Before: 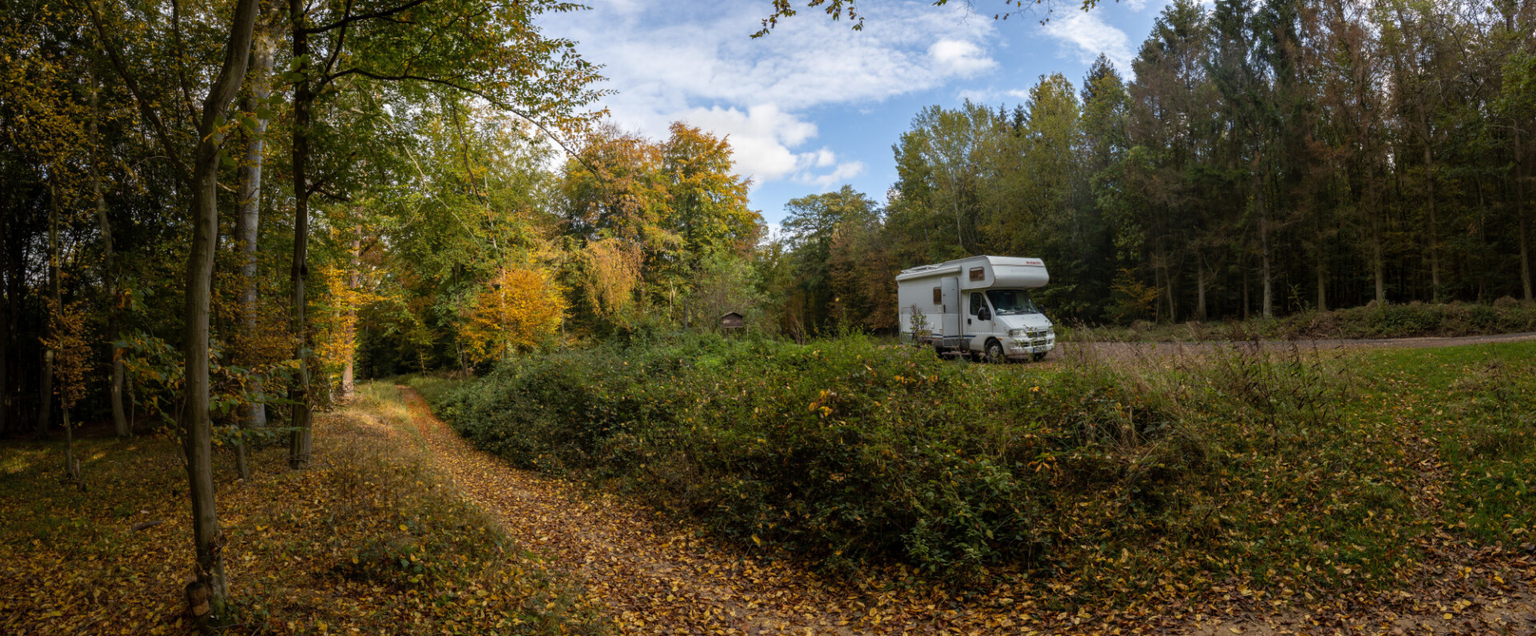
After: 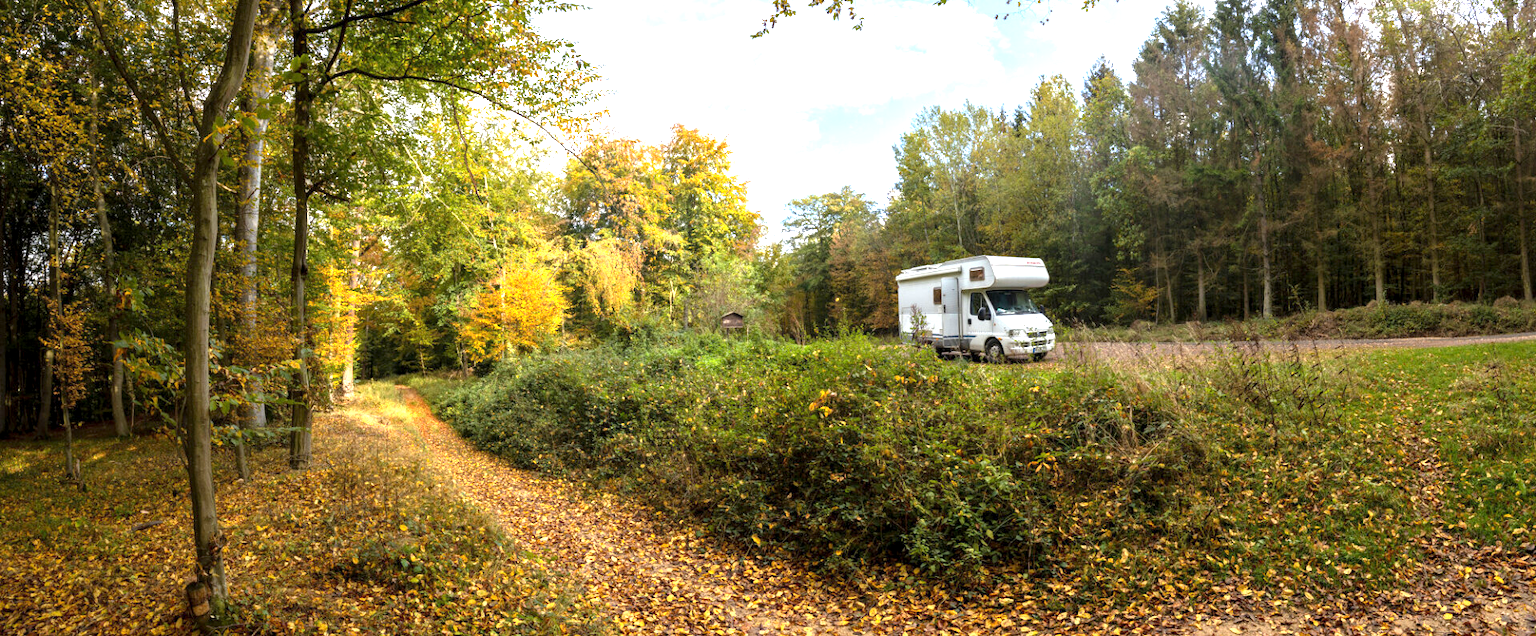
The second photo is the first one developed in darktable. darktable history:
exposure: black level correction 0.001, exposure 1.715 EV, compensate highlight preservation false
